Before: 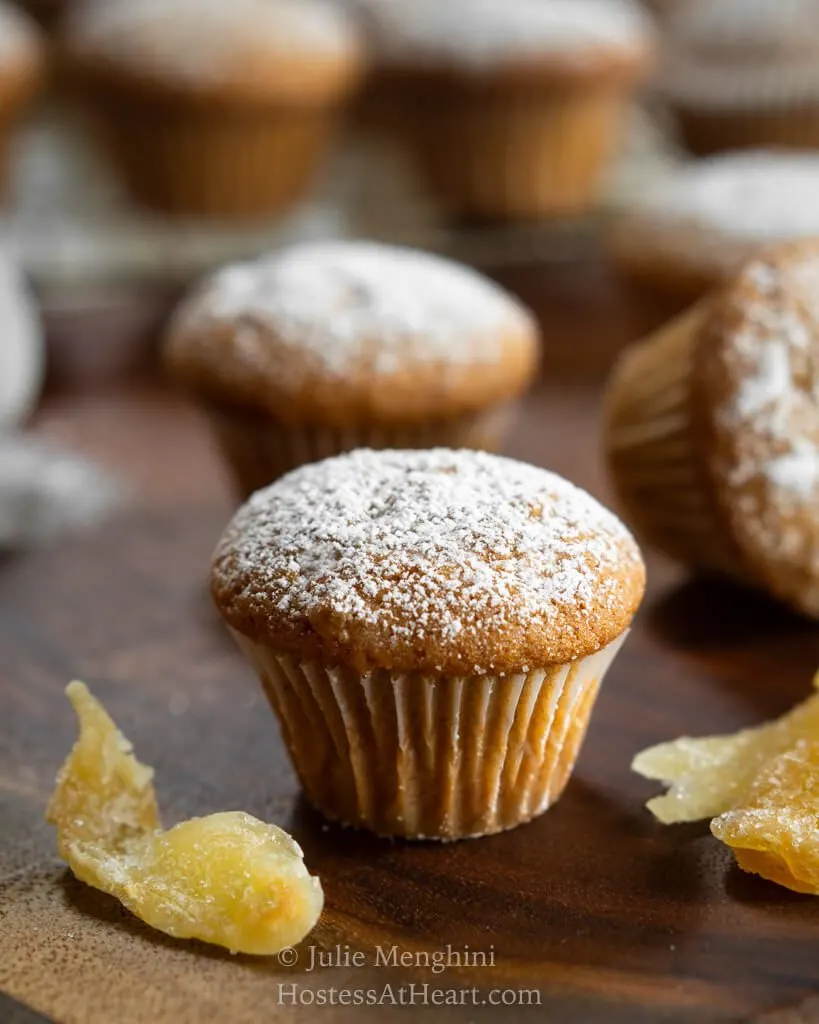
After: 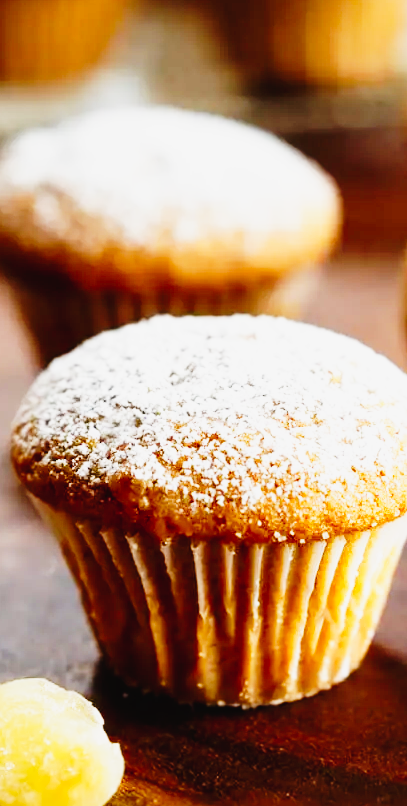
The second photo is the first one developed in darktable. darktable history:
base curve: curves: ch0 [(0, 0) (0.007, 0.004) (0.027, 0.03) (0.046, 0.07) (0.207, 0.54) (0.442, 0.872) (0.673, 0.972) (1, 1)], preserve colors none
crop and rotate: angle 0.021°, left 24.456%, top 13.048%, right 25.773%, bottom 8.117%
tone curve: curves: ch0 [(0, 0.021) (0.049, 0.044) (0.152, 0.14) (0.328, 0.377) (0.473, 0.543) (0.641, 0.705) (0.868, 0.887) (1, 0.969)]; ch1 [(0, 0) (0.302, 0.331) (0.427, 0.433) (0.472, 0.47) (0.502, 0.503) (0.522, 0.526) (0.564, 0.591) (0.602, 0.632) (0.677, 0.701) (0.859, 0.885) (1, 1)]; ch2 [(0, 0) (0.33, 0.301) (0.447, 0.44) (0.487, 0.496) (0.502, 0.516) (0.535, 0.554) (0.565, 0.598) (0.618, 0.629) (1, 1)], preserve colors none
